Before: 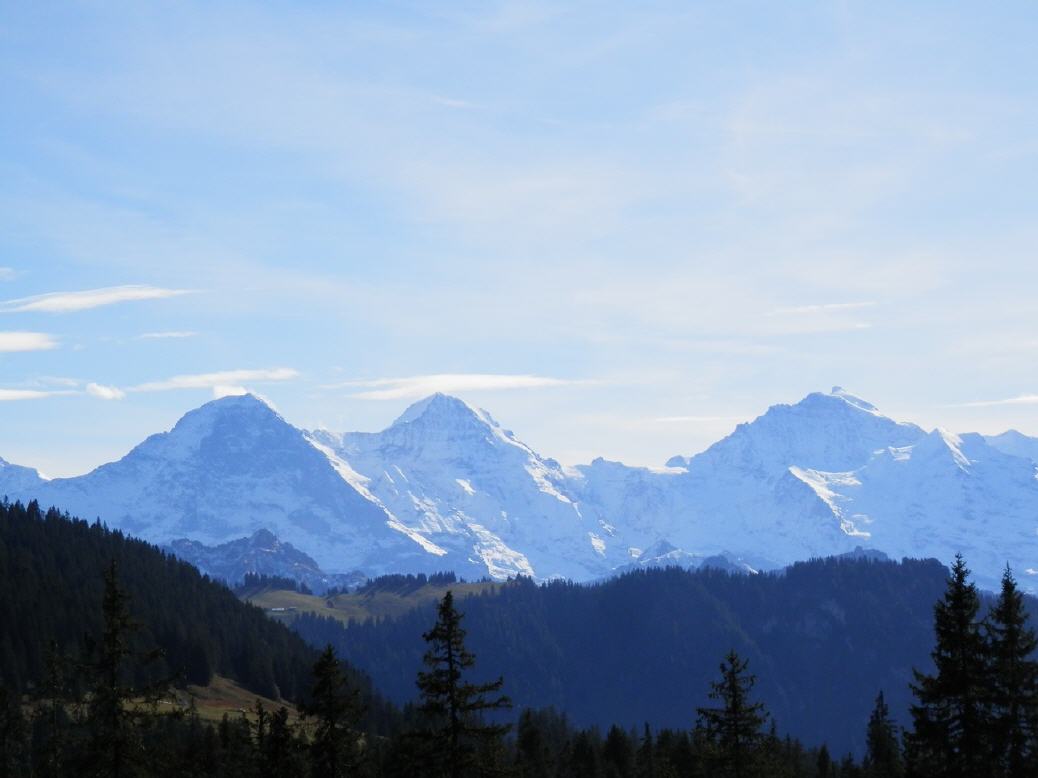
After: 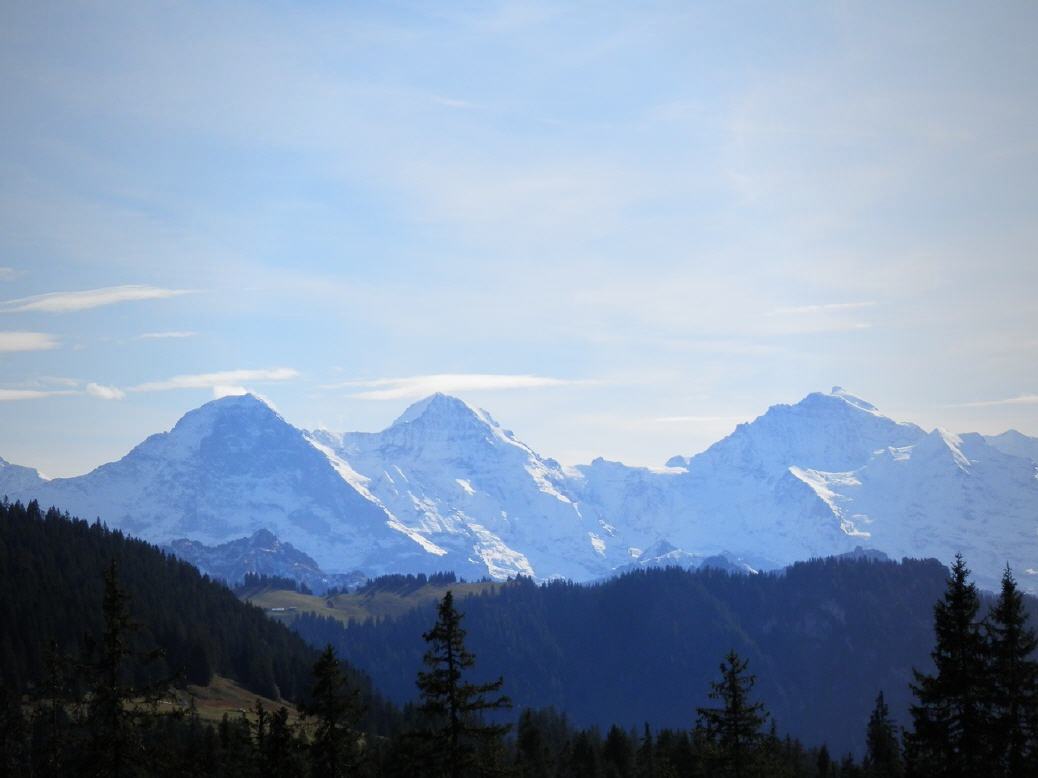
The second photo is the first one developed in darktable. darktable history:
vignetting: fall-off start 72.12%, fall-off radius 108.55%, width/height ratio 0.727, unbound false
